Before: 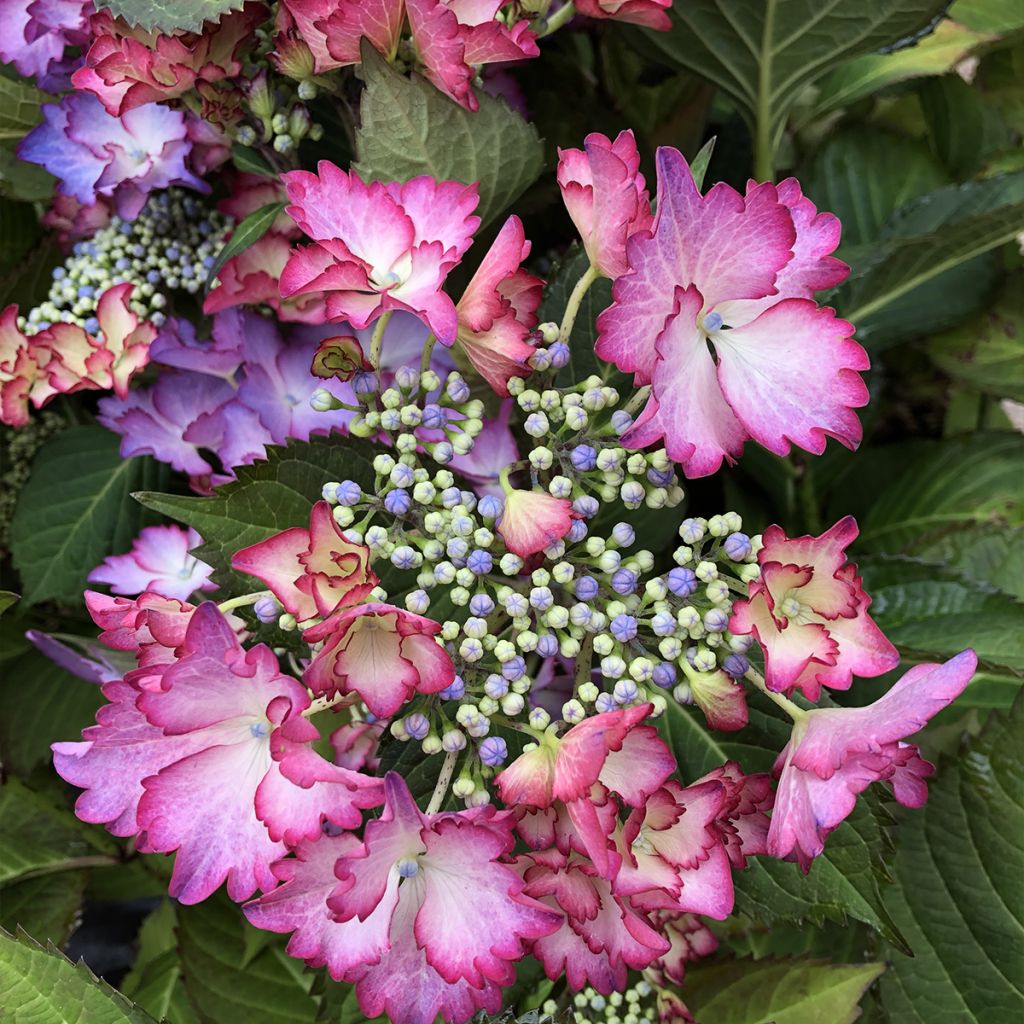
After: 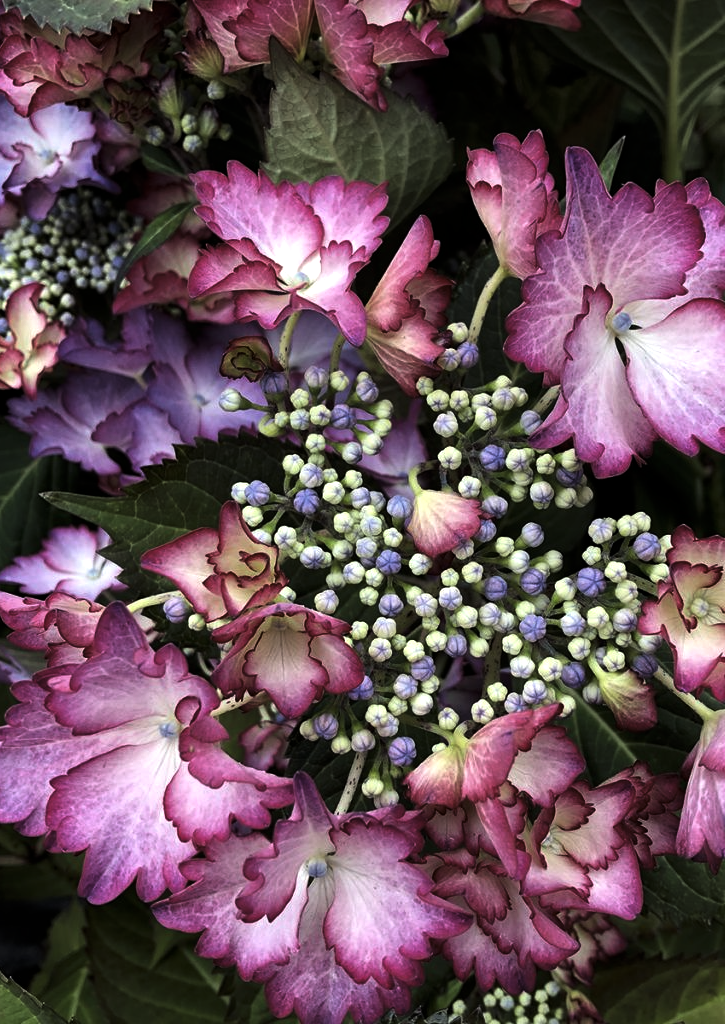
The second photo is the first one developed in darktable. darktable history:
tone equalizer: on, module defaults
exposure: black level correction 0, exposure 0.3 EV, compensate highlight preservation false
crop and rotate: left 8.955%, right 20.242%
levels: levels [0, 0.618, 1]
